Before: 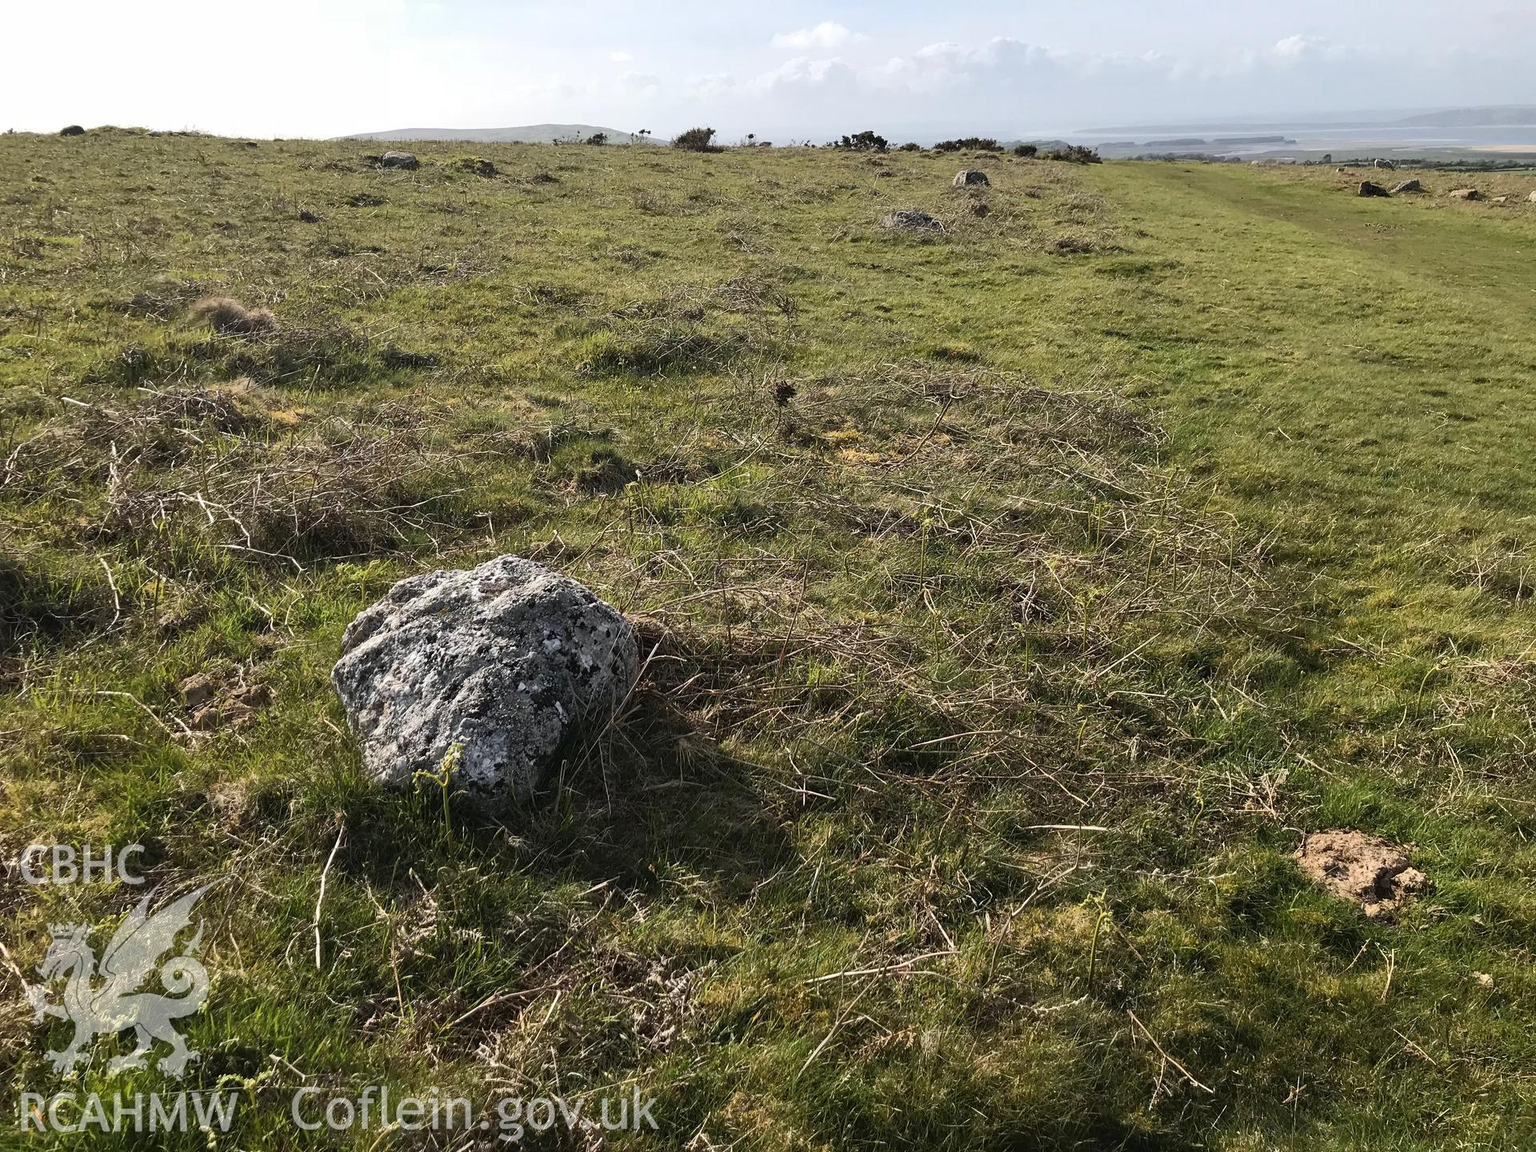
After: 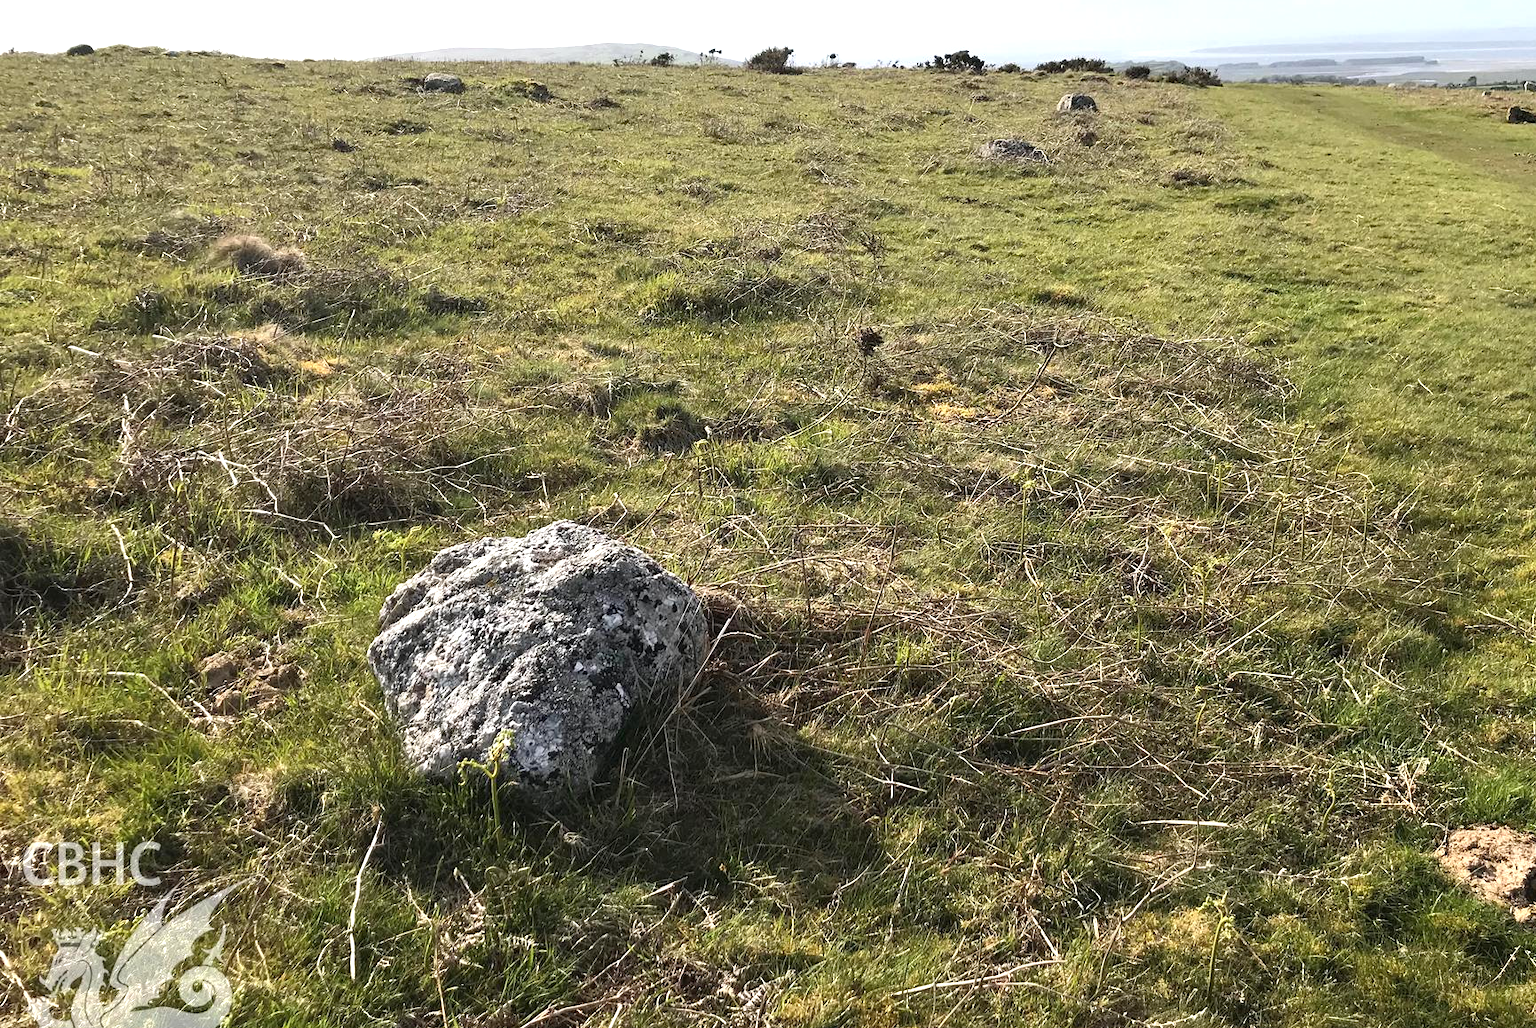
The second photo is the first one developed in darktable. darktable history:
exposure: exposure 0.648 EV, compensate exposure bias true, compensate highlight preservation false
crop: top 7.44%, right 9.816%, bottom 12.053%
